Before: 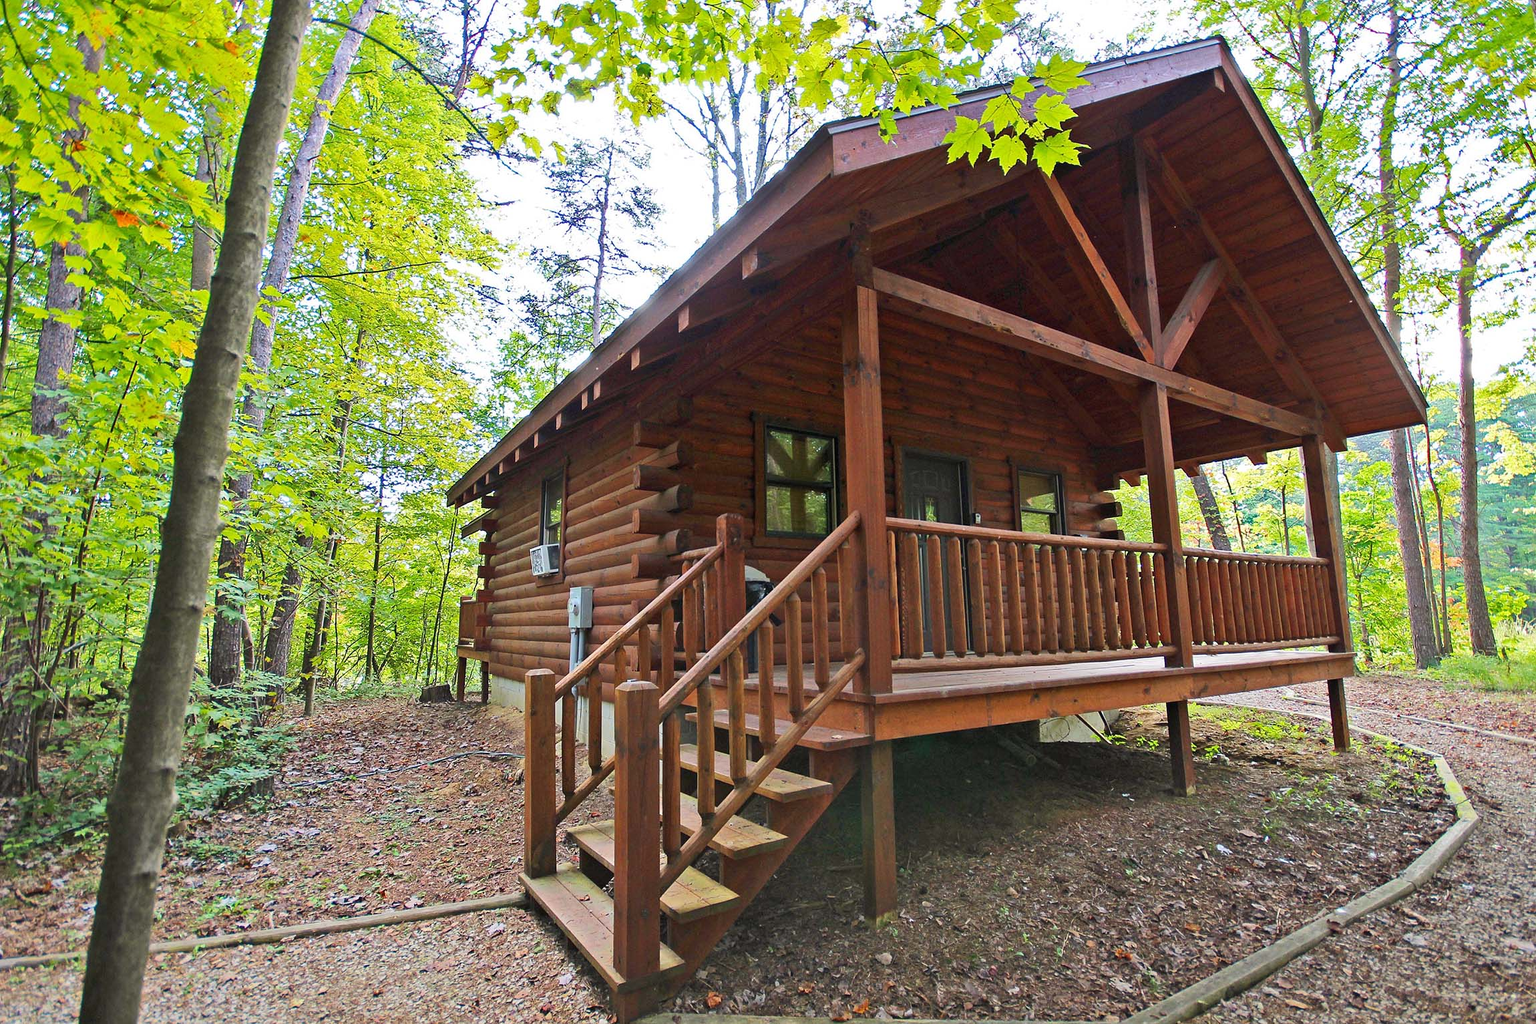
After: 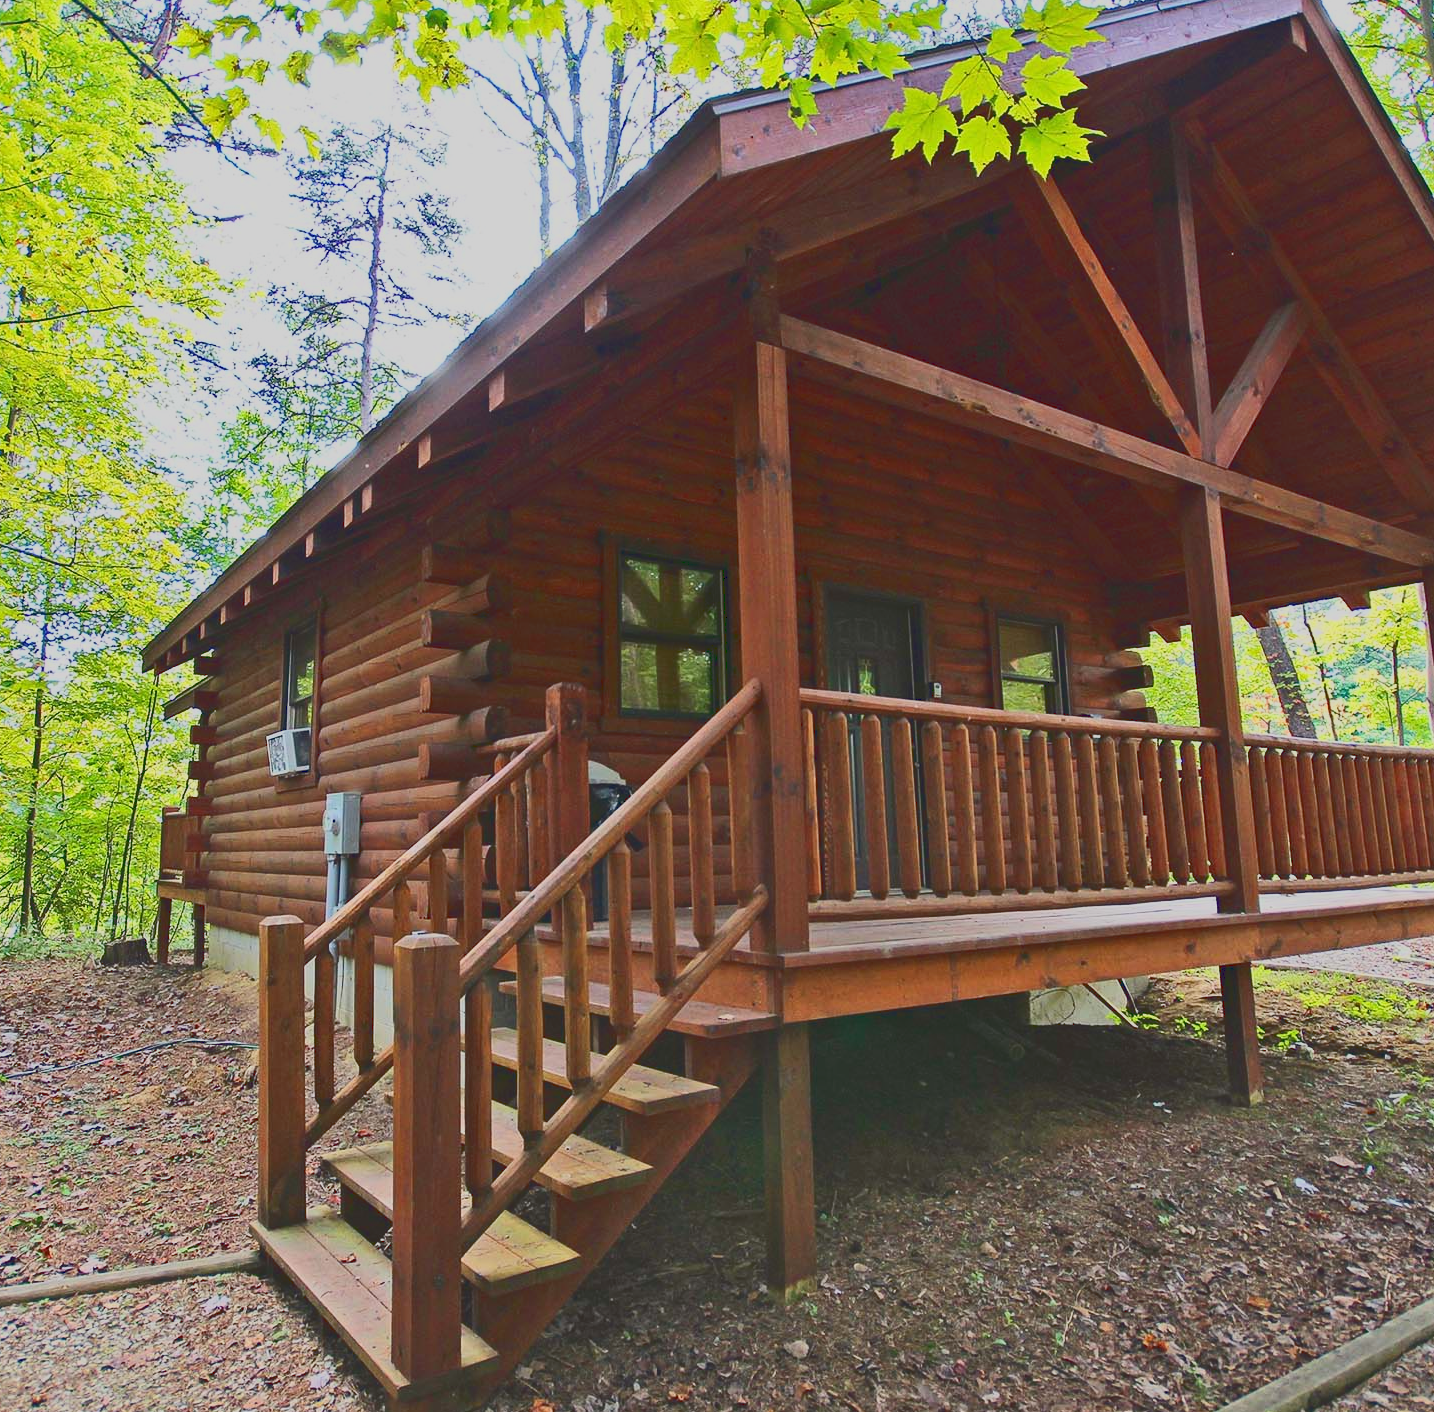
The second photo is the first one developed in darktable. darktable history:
crop and rotate: left 22.918%, top 5.629%, right 14.711%, bottom 2.247%
tone curve: curves: ch0 [(0, 0.148) (0.191, 0.225) (0.712, 0.695) (0.864, 0.797) (1, 0.839)]
color correction: highlights a* -0.182, highlights b* -0.124
